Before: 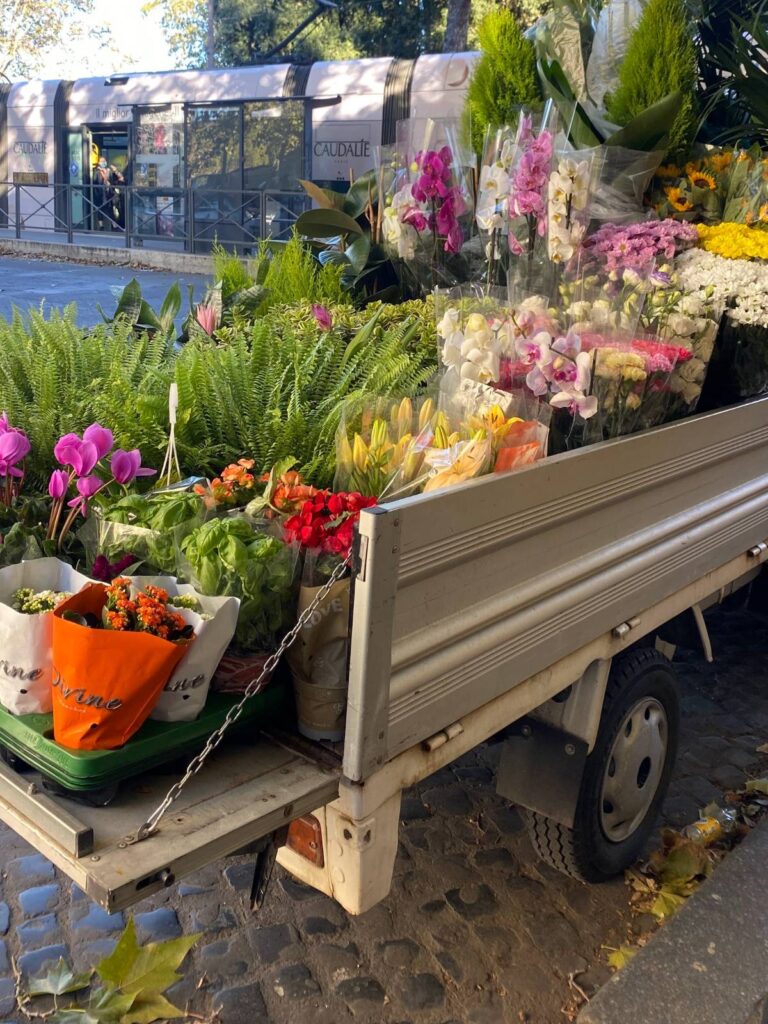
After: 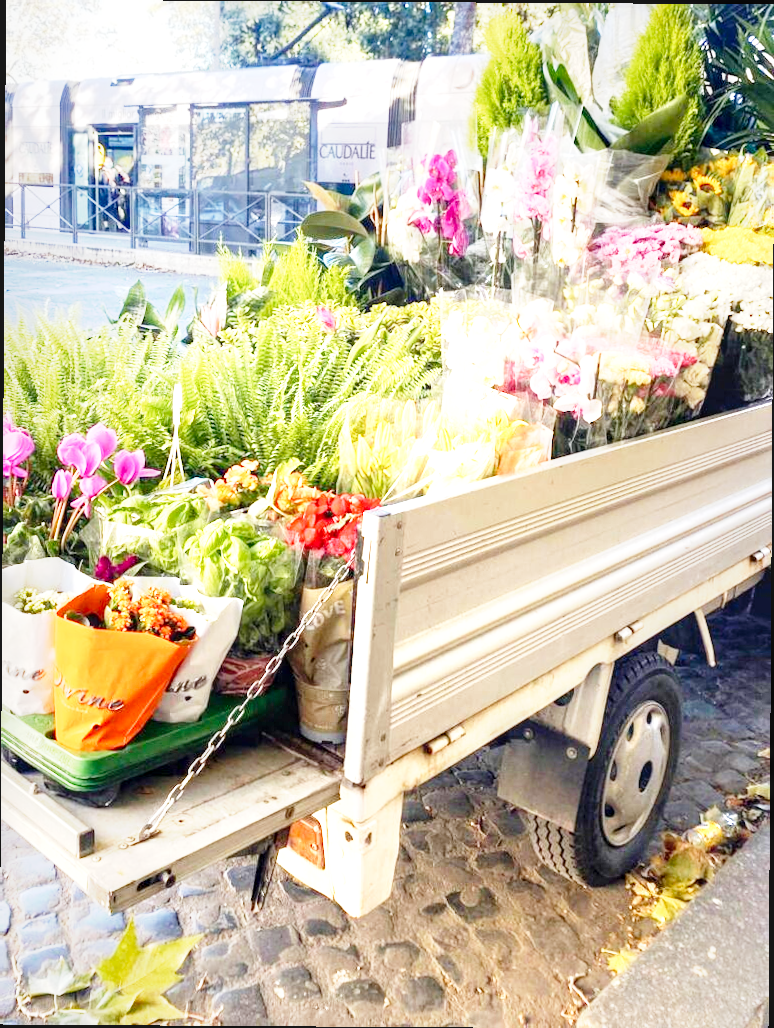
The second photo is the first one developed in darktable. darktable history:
exposure: exposure 2.059 EV, compensate highlight preservation false
crop and rotate: angle -0.366°
base curve: curves: ch0 [(0, 0) (0.008, 0.007) (0.022, 0.029) (0.048, 0.089) (0.092, 0.197) (0.191, 0.399) (0.275, 0.534) (0.357, 0.65) (0.477, 0.78) (0.542, 0.833) (0.799, 0.973) (1, 1)], preserve colors none
local contrast: on, module defaults
